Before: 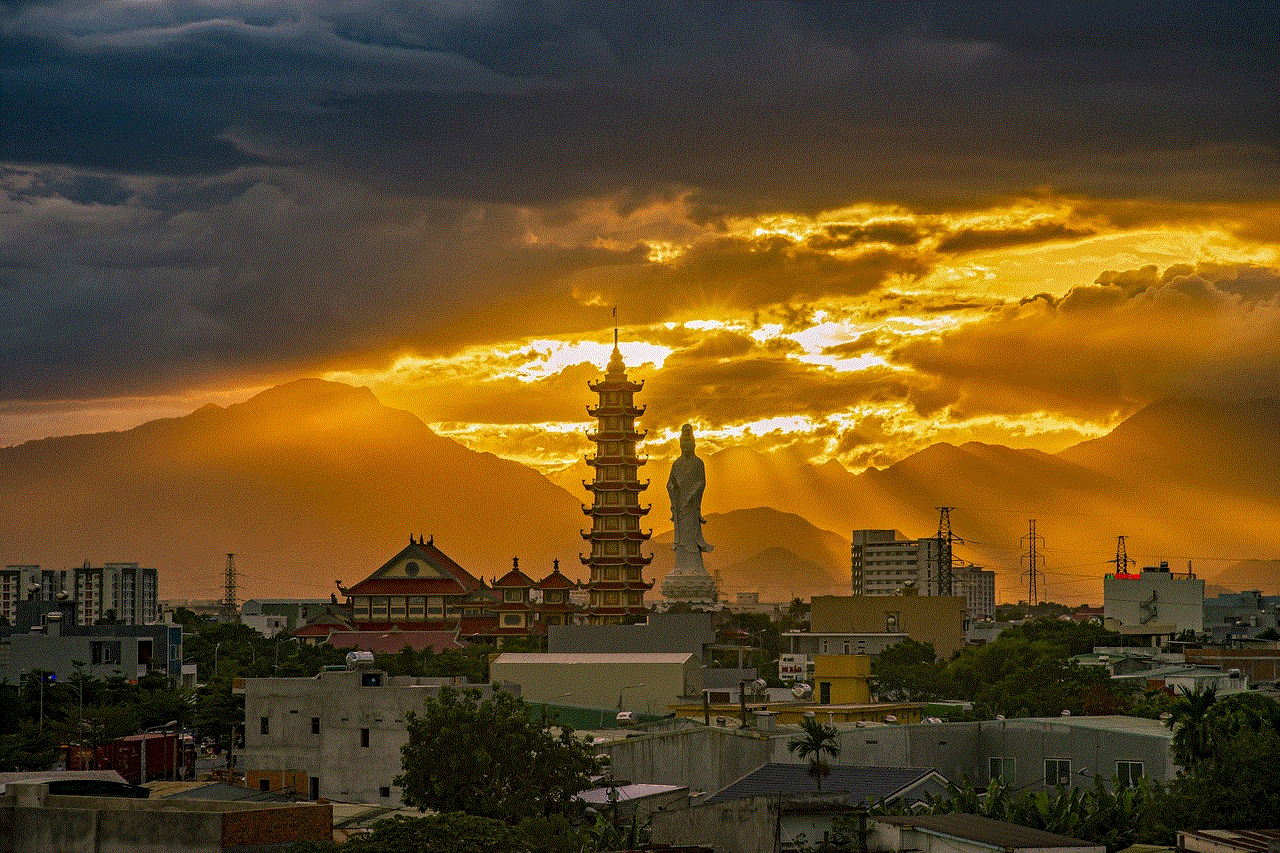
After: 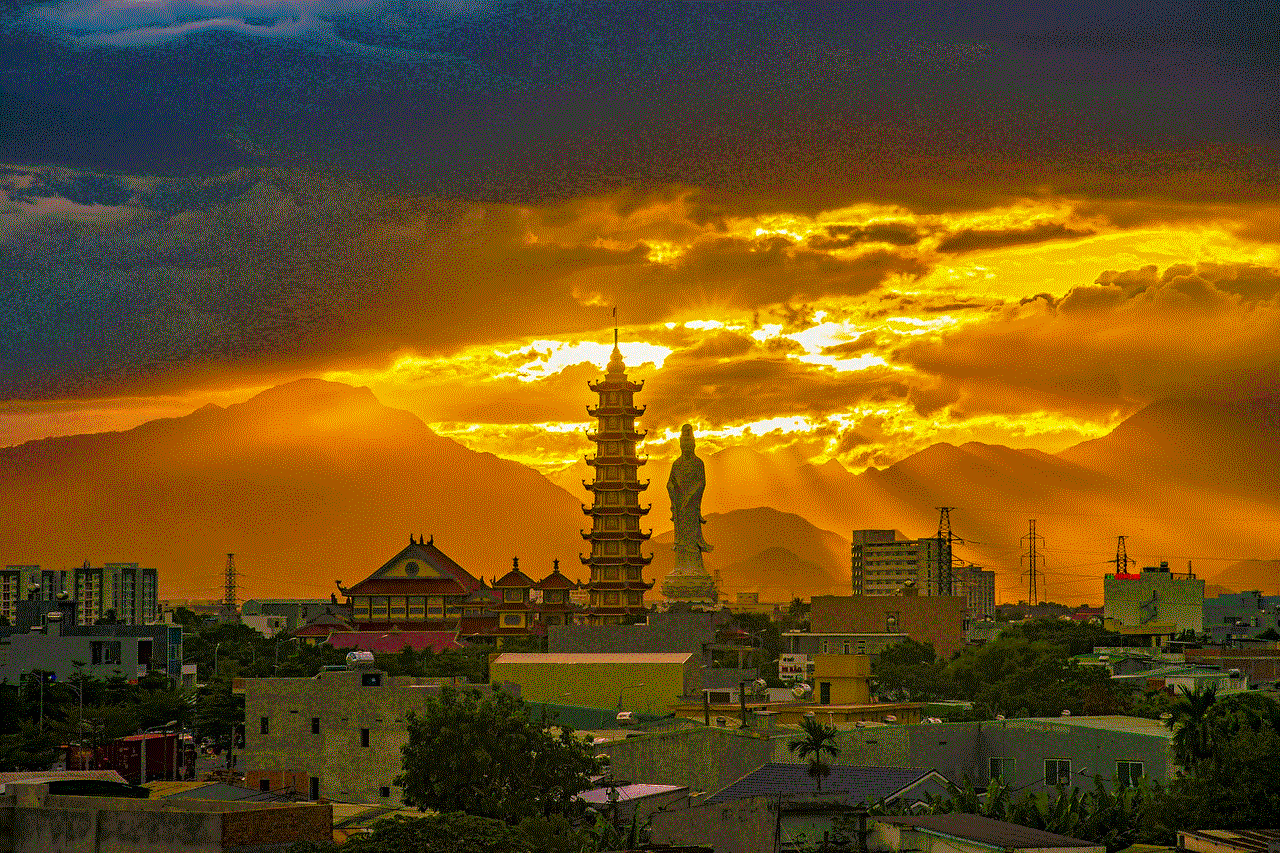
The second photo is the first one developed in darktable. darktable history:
color balance rgb: linear chroma grading › shadows 10%, linear chroma grading › highlights 10%, linear chroma grading › global chroma 15%, linear chroma grading › mid-tones 15%, perceptual saturation grading › global saturation 40%, perceptual saturation grading › highlights -25%, perceptual saturation grading › mid-tones 35%, perceptual saturation grading › shadows 35%, perceptual brilliance grading › global brilliance 11.29%, global vibrance 11.29%
shadows and highlights: shadows 25, highlights -25
local contrast: mode bilateral grid, contrast 100, coarseness 100, detail 91%, midtone range 0.2
